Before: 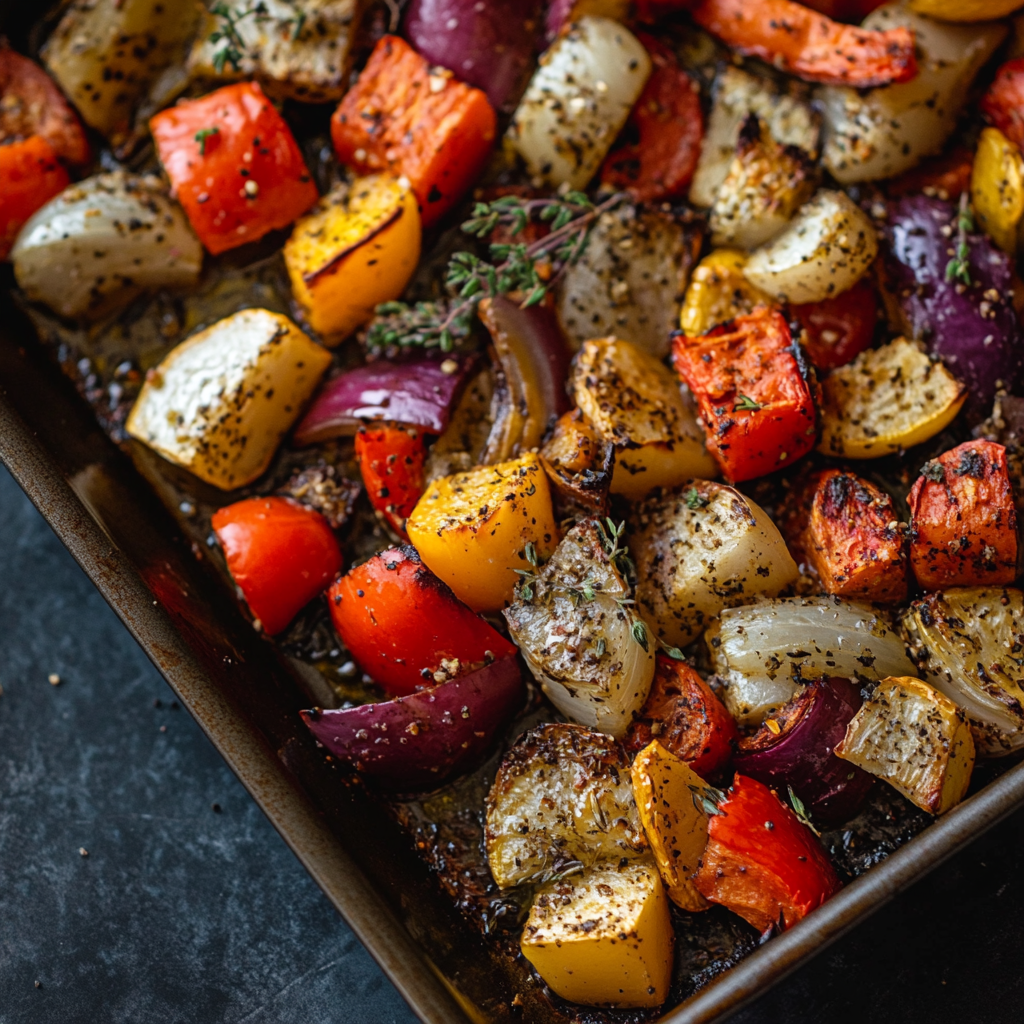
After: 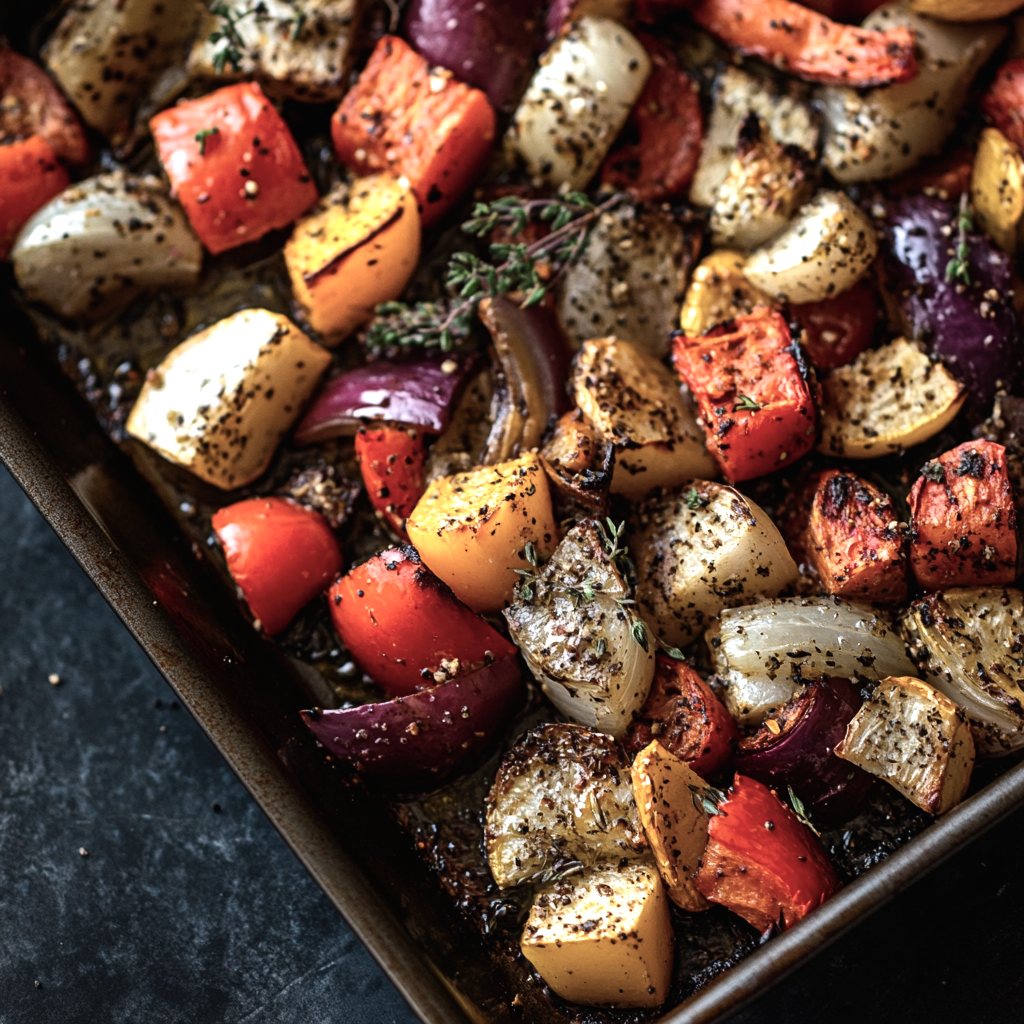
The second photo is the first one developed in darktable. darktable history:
tone equalizer: -8 EV -0.75 EV, -7 EV -0.7 EV, -6 EV -0.6 EV, -5 EV -0.4 EV, -3 EV 0.4 EV, -2 EV 0.6 EV, -1 EV 0.7 EV, +0 EV 0.75 EV, edges refinement/feathering 500, mask exposure compensation -1.57 EV, preserve details no
color balance: input saturation 80.07%
